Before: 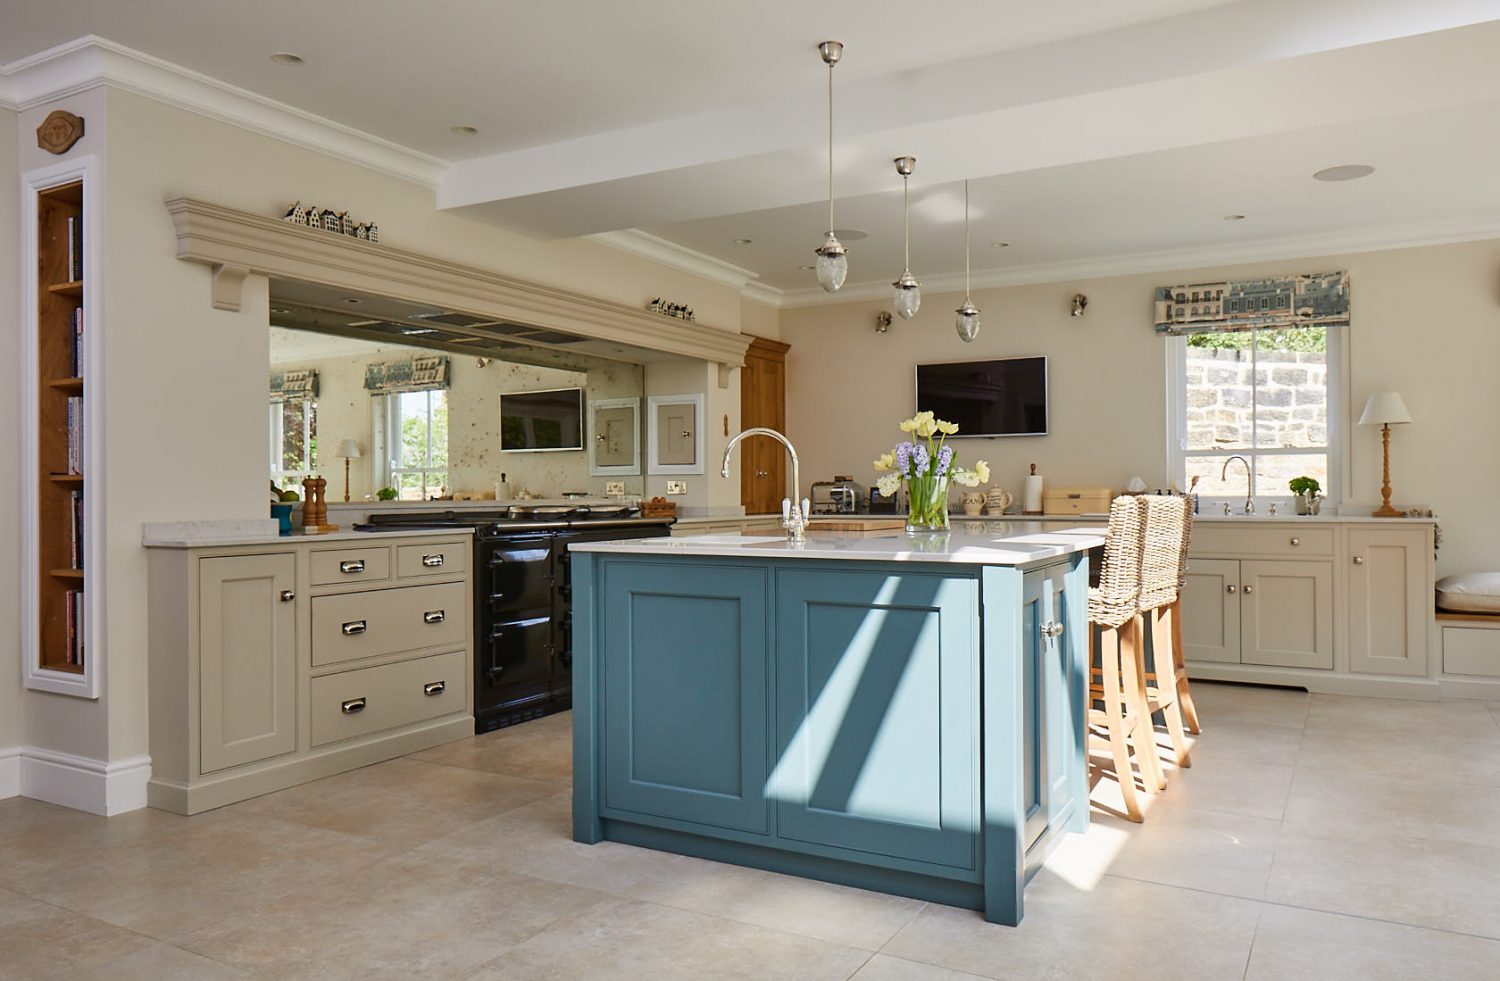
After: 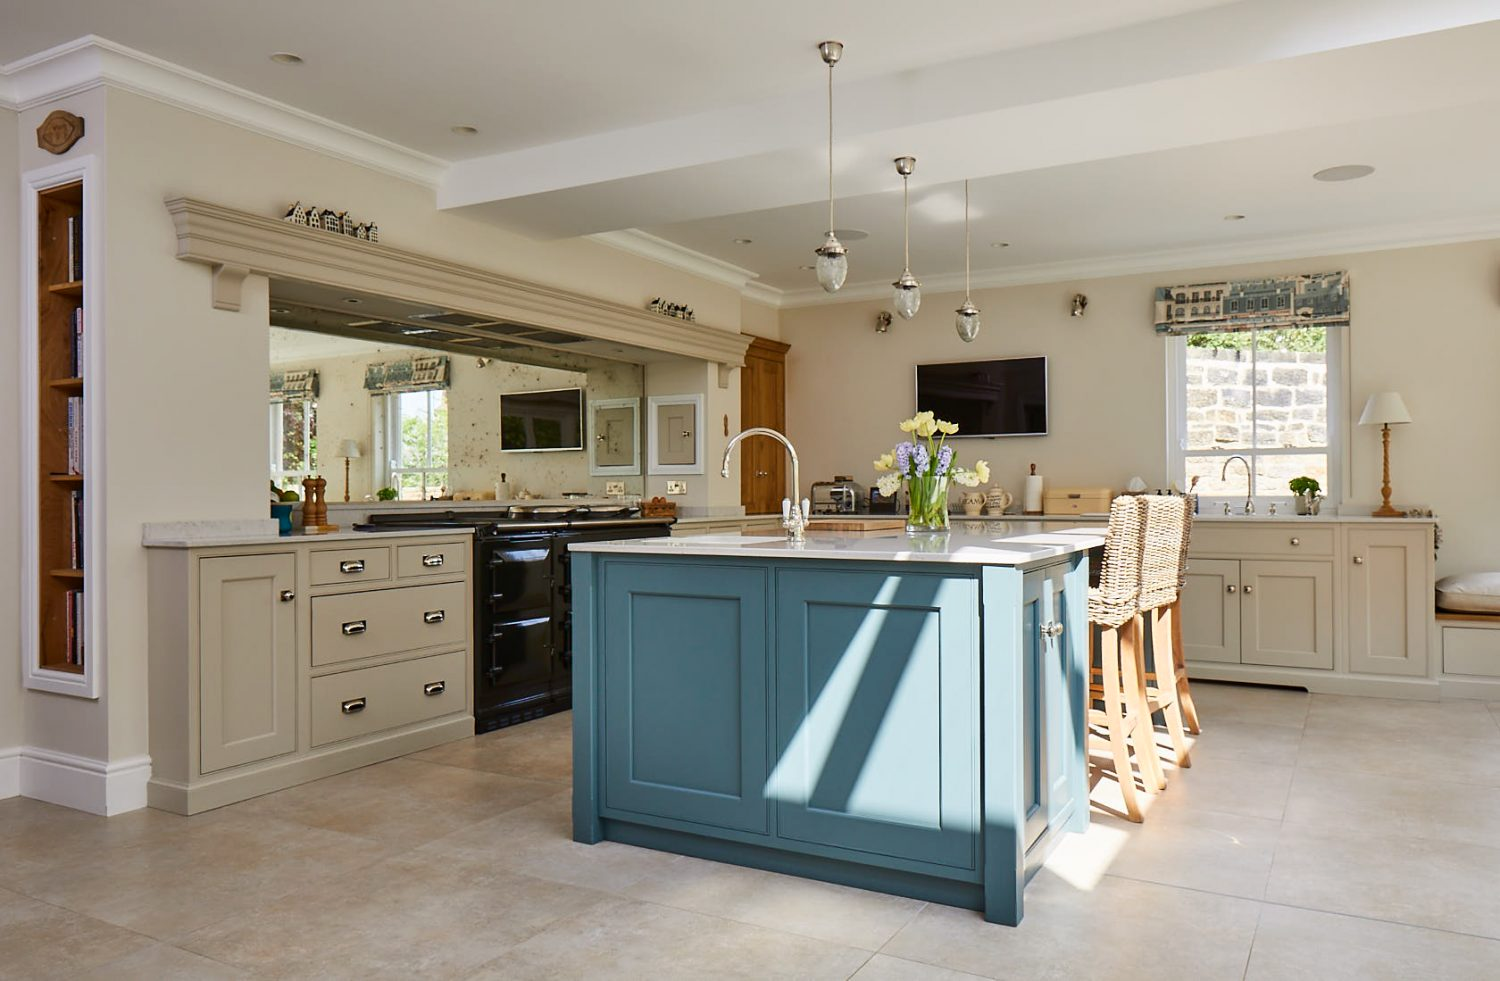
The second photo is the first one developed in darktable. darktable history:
contrast brightness saturation: contrast 0.083, saturation 0.018
